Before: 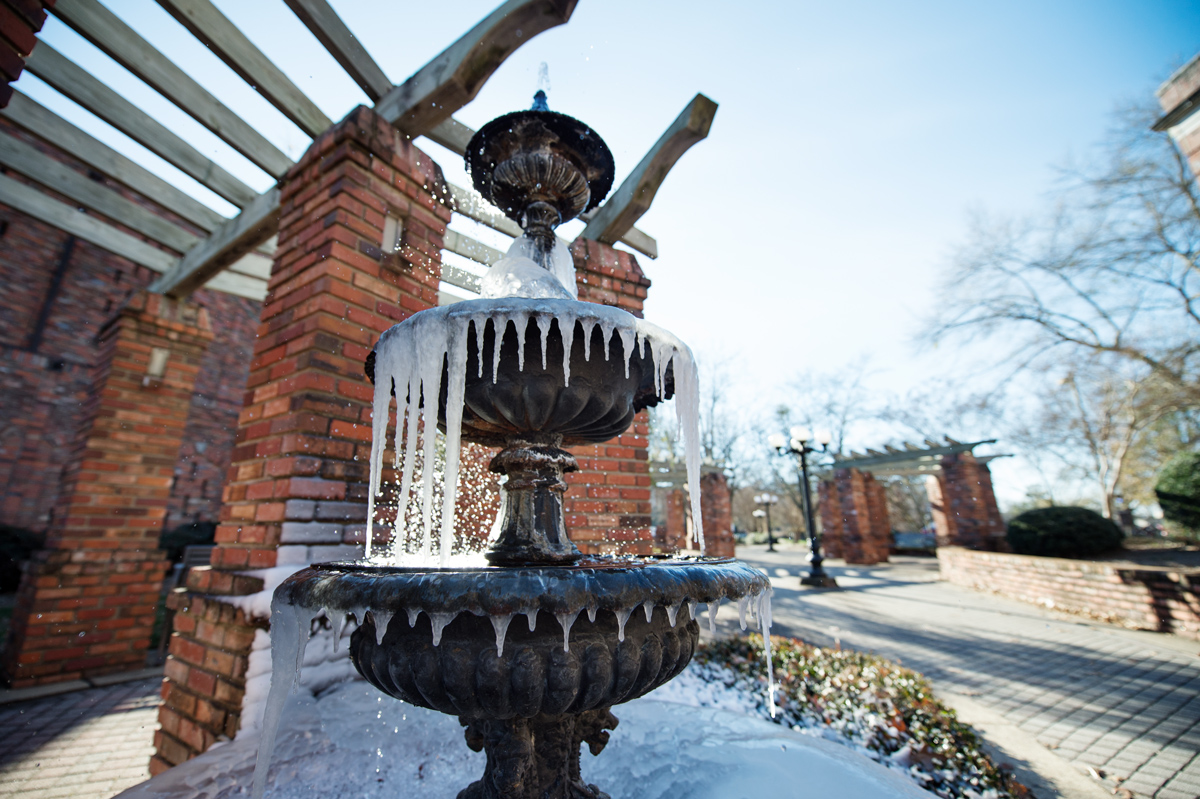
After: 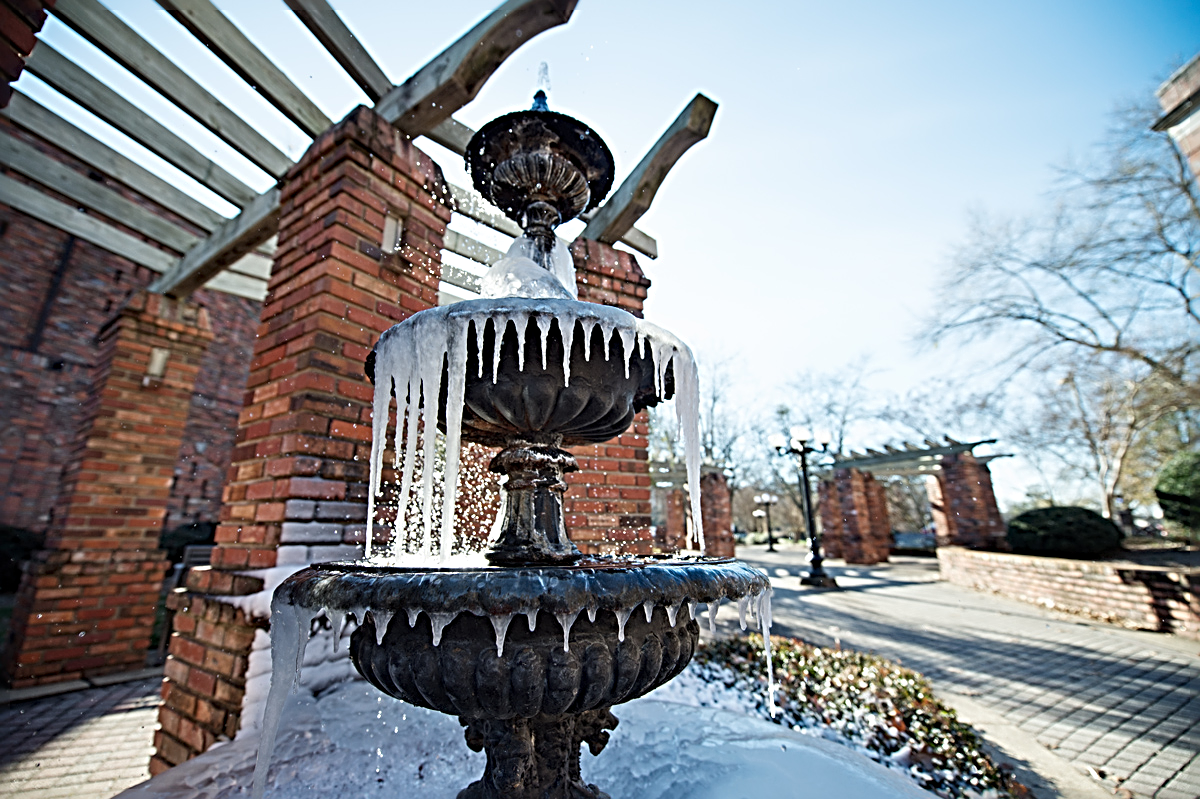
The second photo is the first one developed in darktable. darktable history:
sharpen: radius 3.736, amount 0.921
